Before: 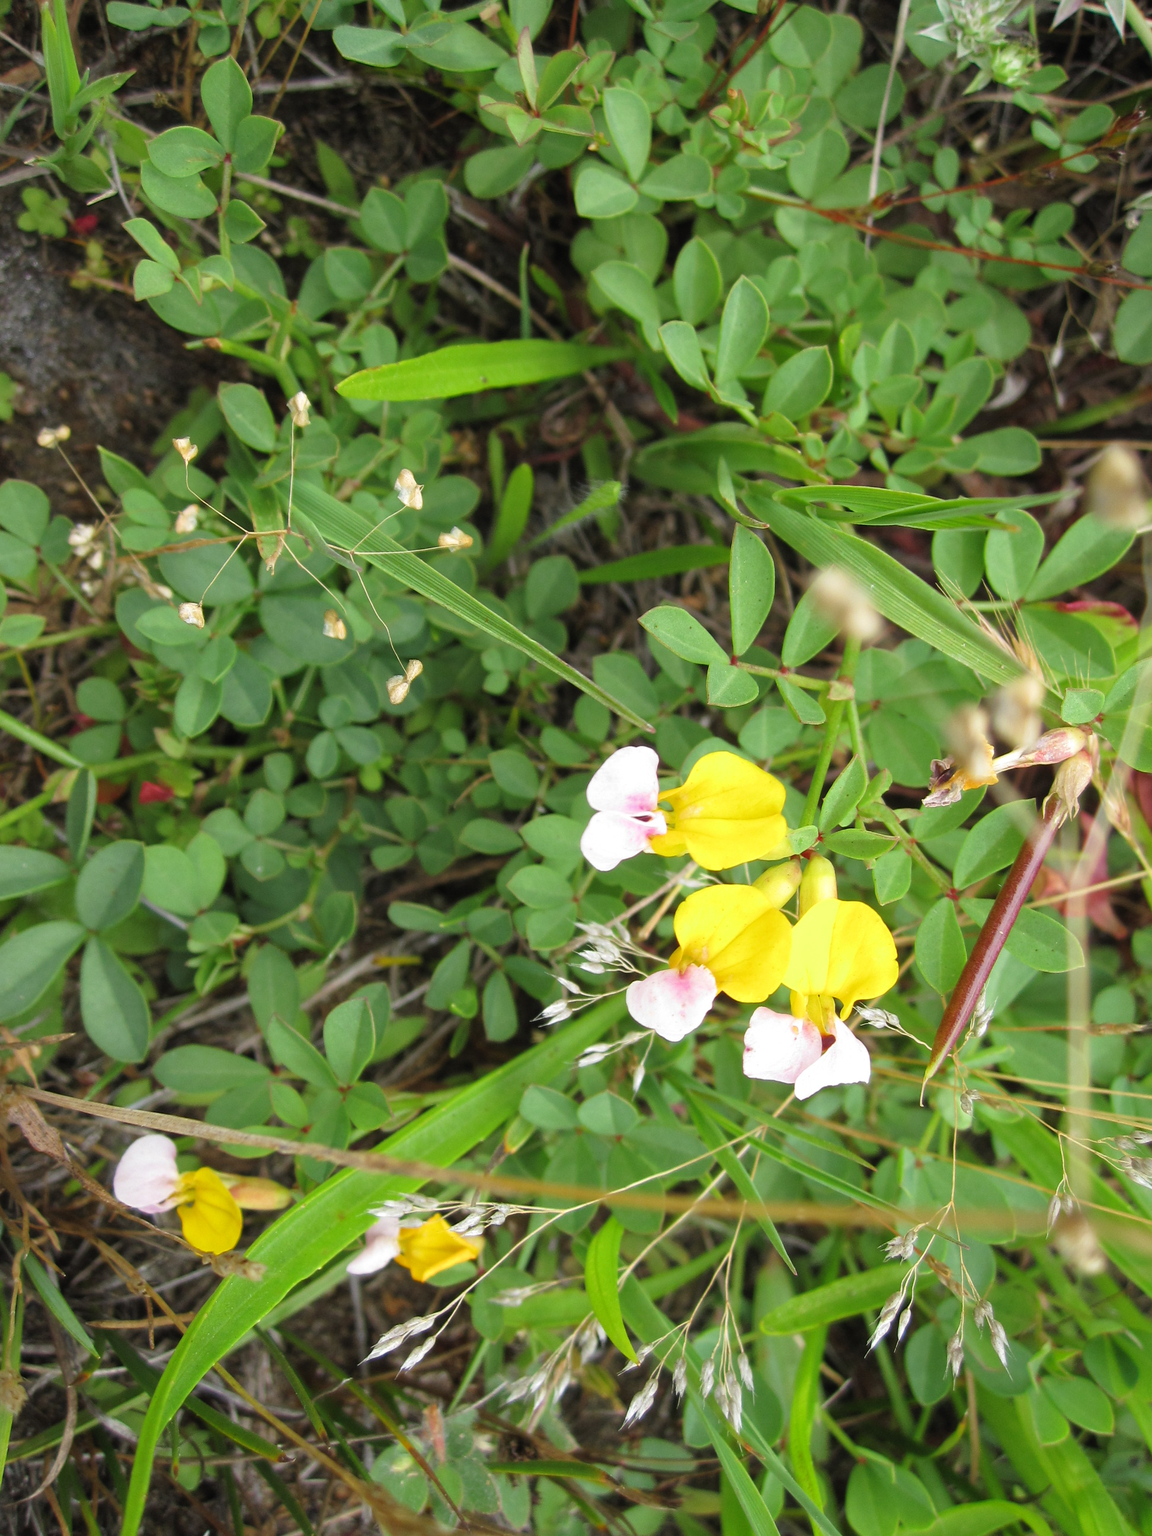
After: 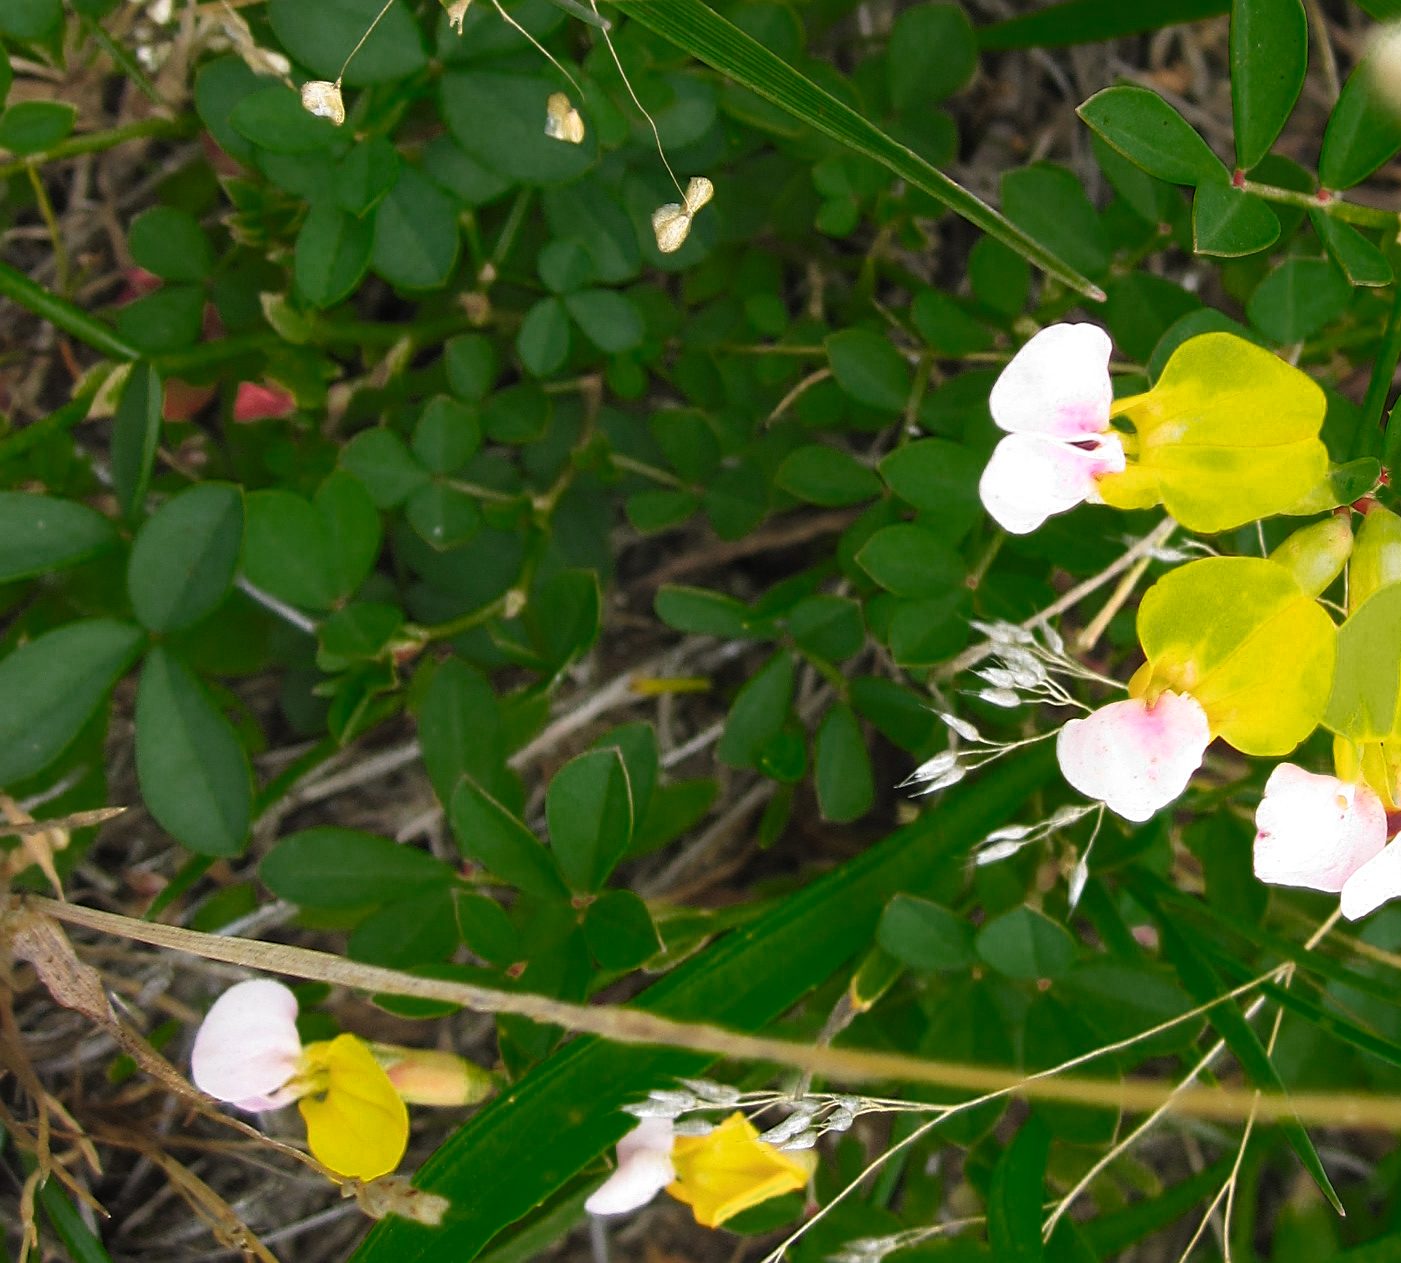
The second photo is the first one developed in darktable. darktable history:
color zones: curves: ch0 [(0.25, 0.5) (0.347, 0.092) (0.75, 0.5)]; ch1 [(0.25, 0.5) (0.33, 0.51) (0.75, 0.5)]
sharpen: on, module defaults
crop: top 36.127%, right 27.924%, bottom 15.109%
